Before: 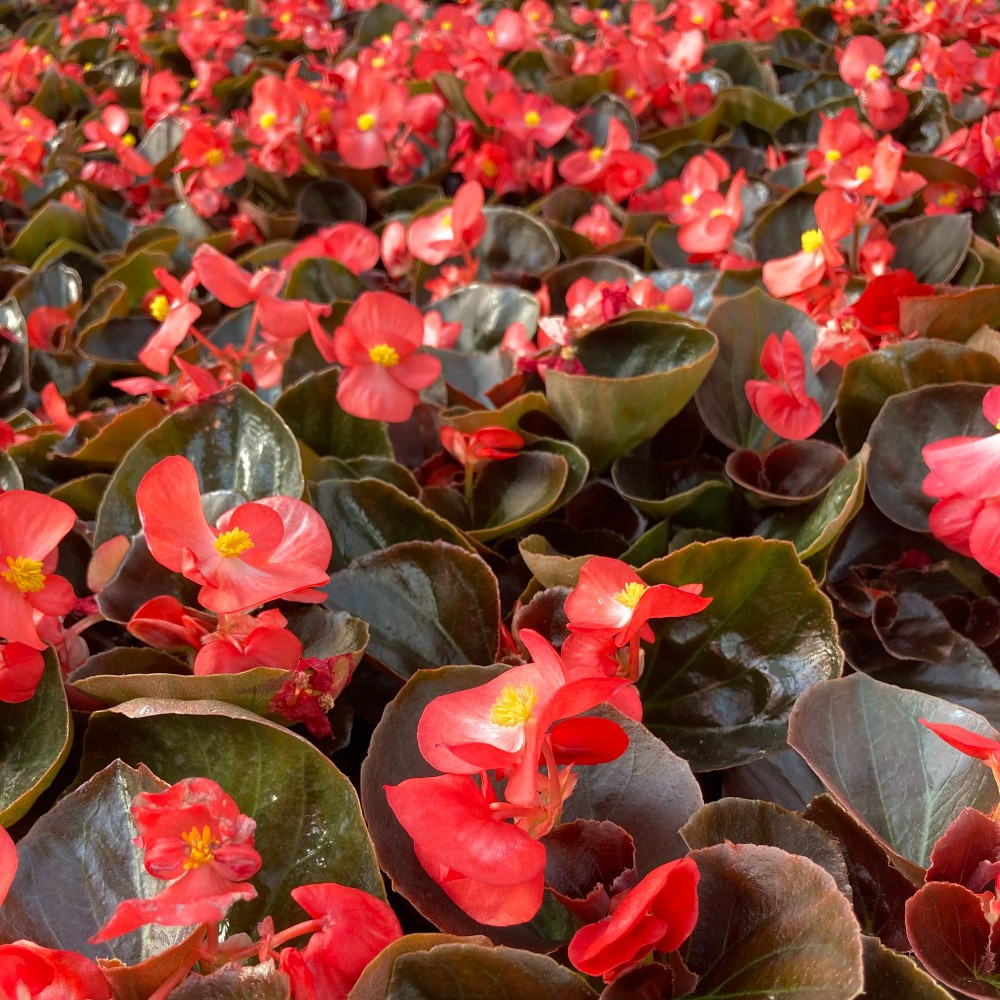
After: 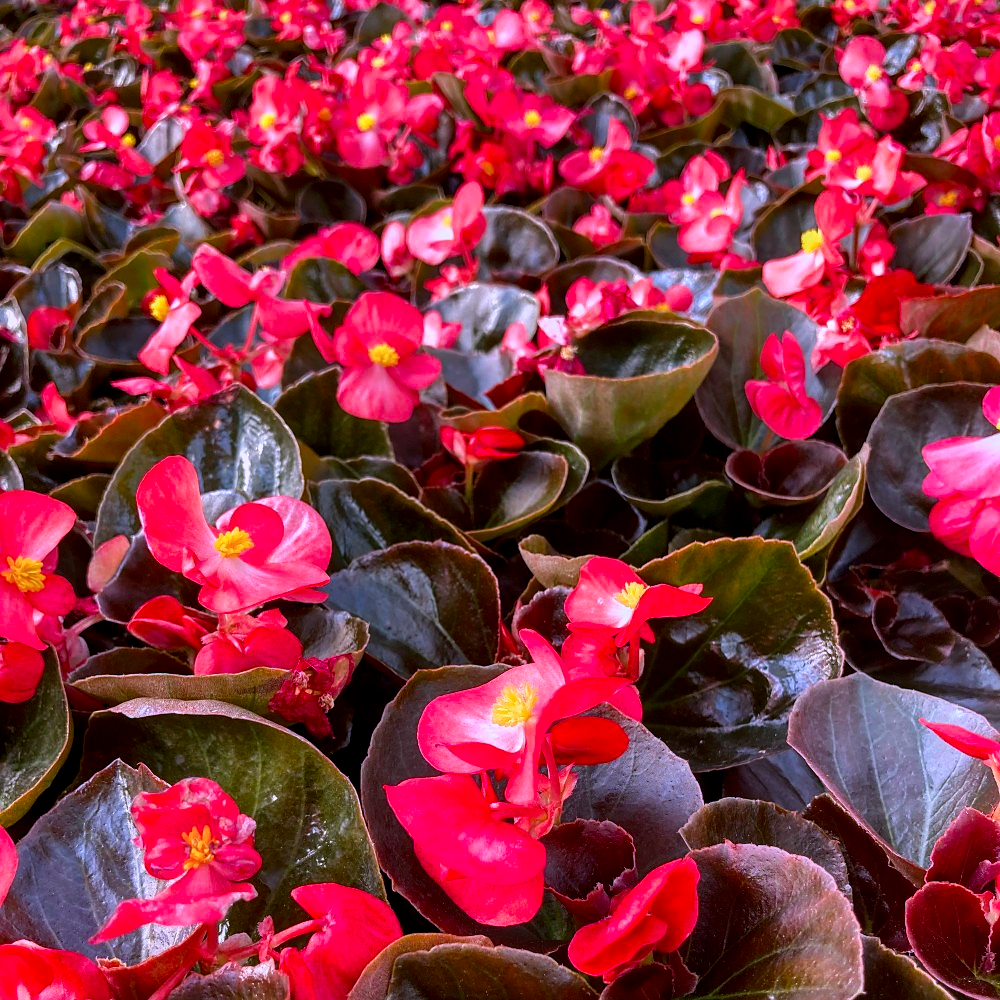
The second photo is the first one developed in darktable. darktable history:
exposure: exposure 0.02 EV, compensate highlight preservation false
filmic rgb: black relative exposure -14.19 EV, white relative exposure 3.39 EV, hardness 7.89, preserve chrominance max RGB
shadows and highlights: shadows 30.86, highlights 0, soften with gaussian
contrast brightness saturation: contrast 0.16, saturation 0.32
white balance: red 0.926, green 1.003, blue 1.133
local contrast: on, module defaults
color correction: highlights a* 15.46, highlights b* -20.56
sharpen: radius 1.458, amount 0.398, threshold 1.271
